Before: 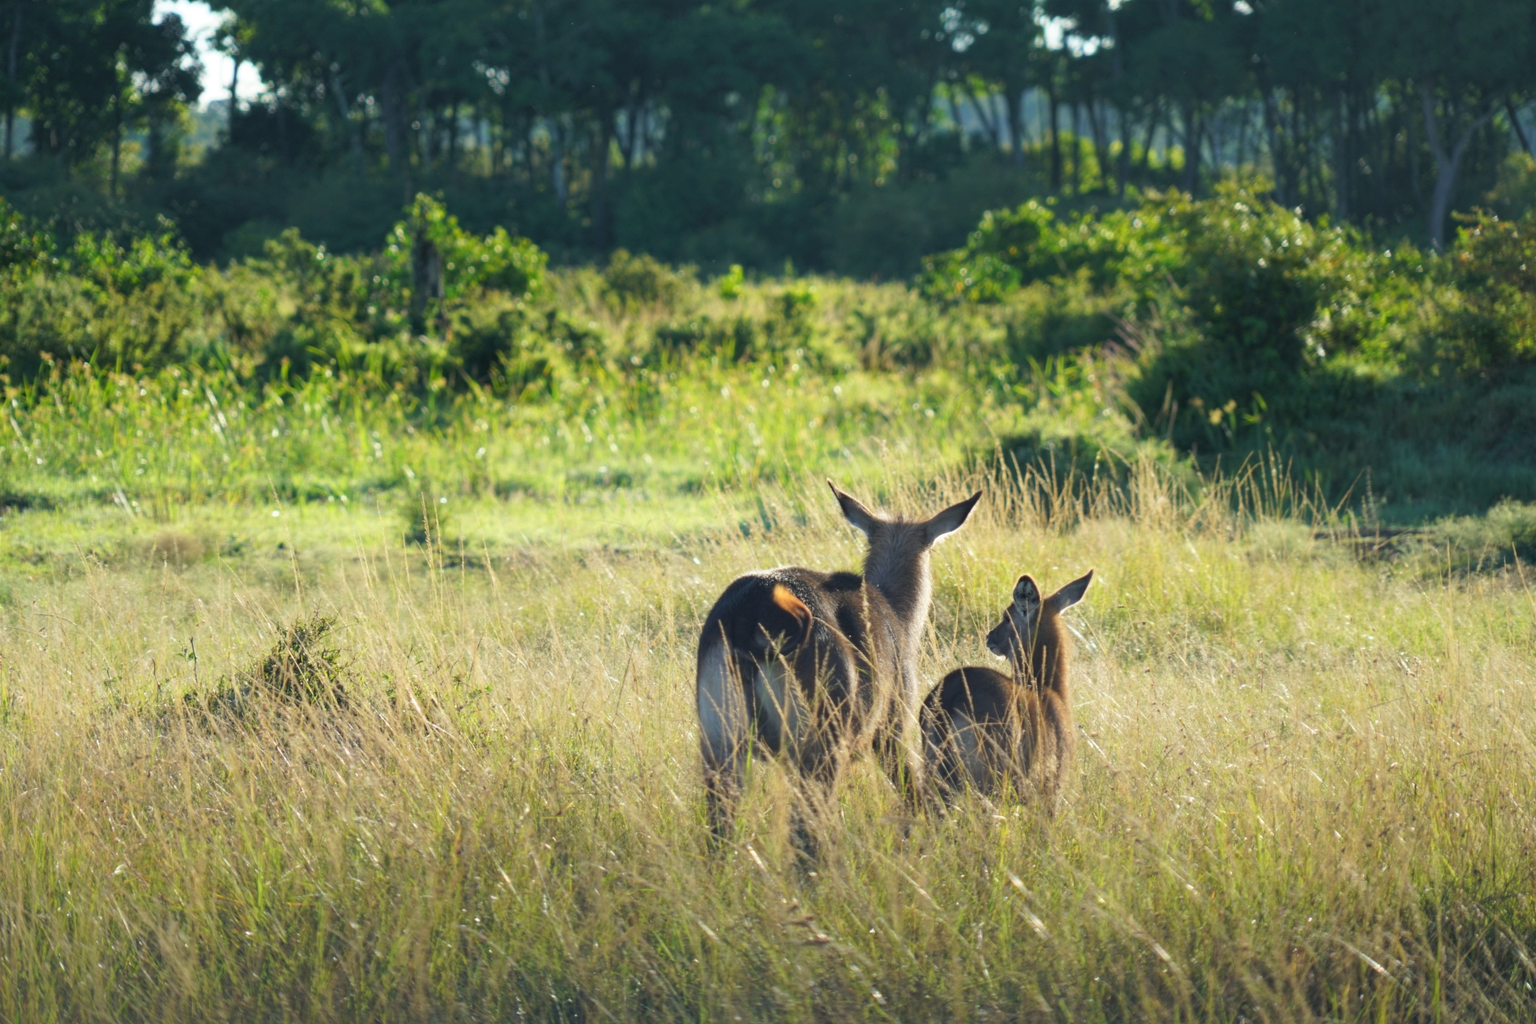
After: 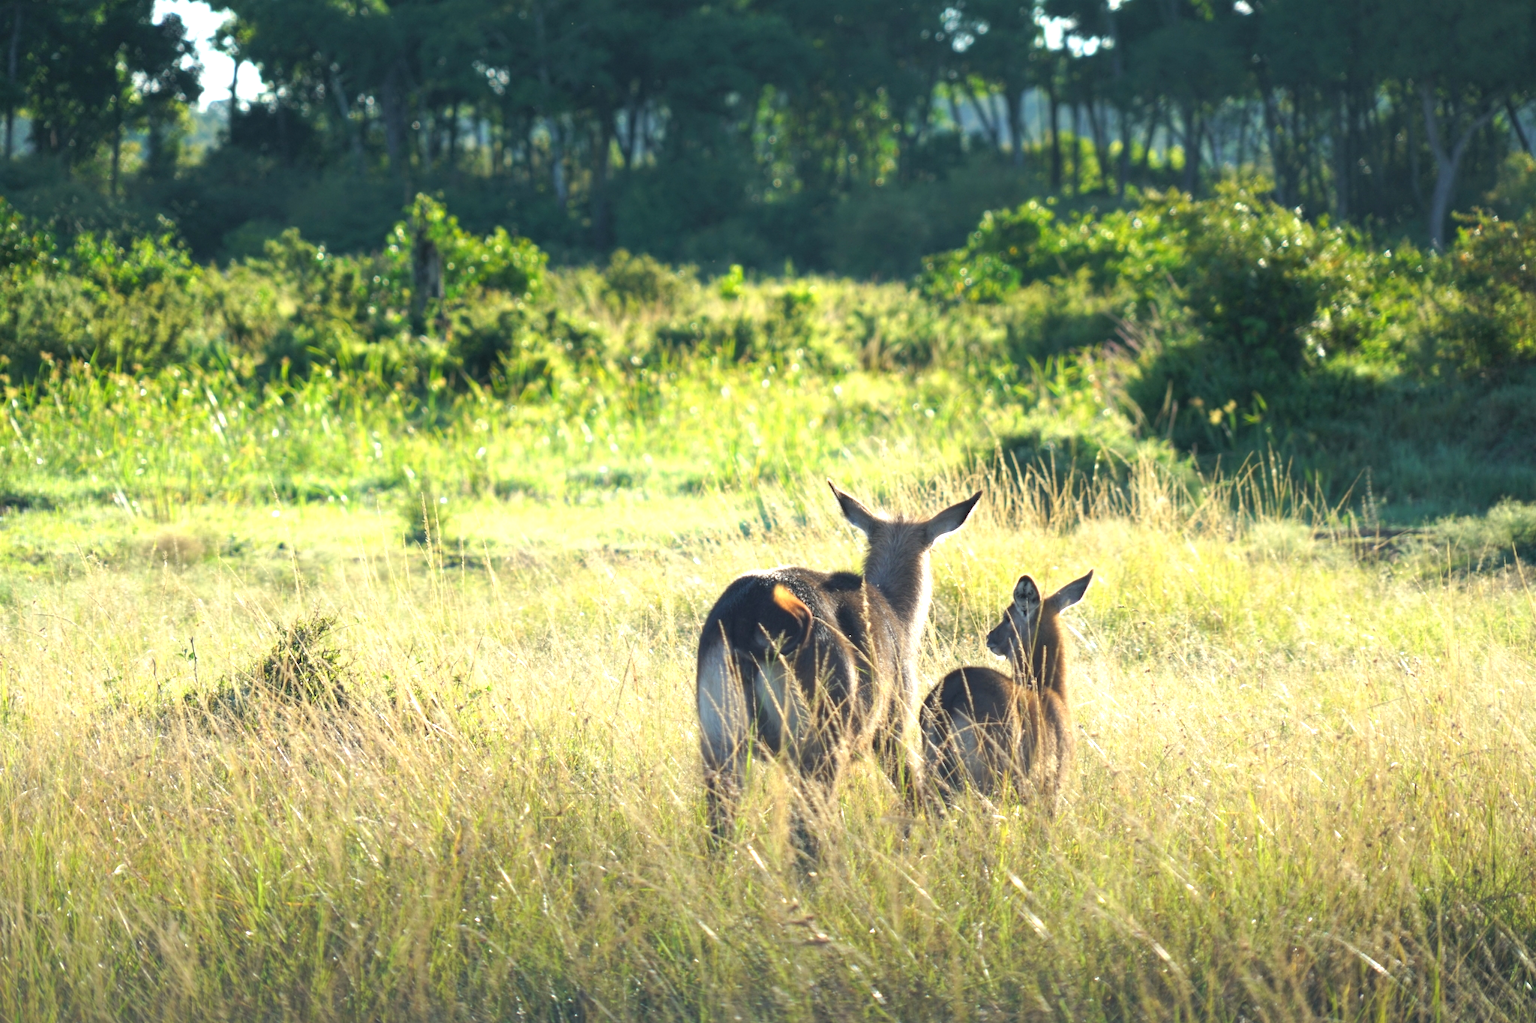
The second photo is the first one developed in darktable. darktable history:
tone equalizer: -8 EV -0.753 EV, -7 EV -0.704 EV, -6 EV -0.622 EV, -5 EV -0.42 EV, -3 EV 0.365 EV, -2 EV 0.6 EV, -1 EV 0.684 EV, +0 EV 0.768 EV, smoothing diameter 24.89%, edges refinement/feathering 11.41, preserve details guided filter
